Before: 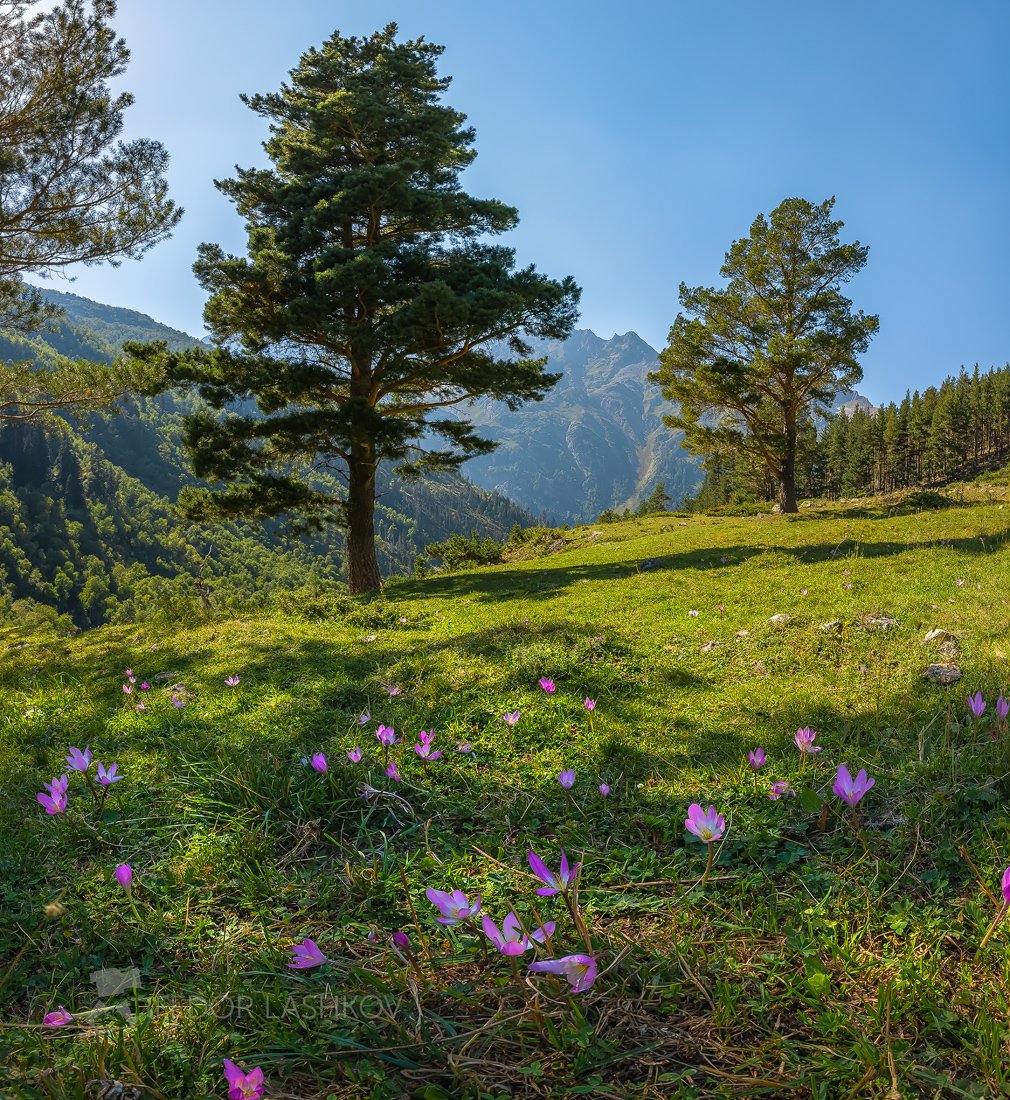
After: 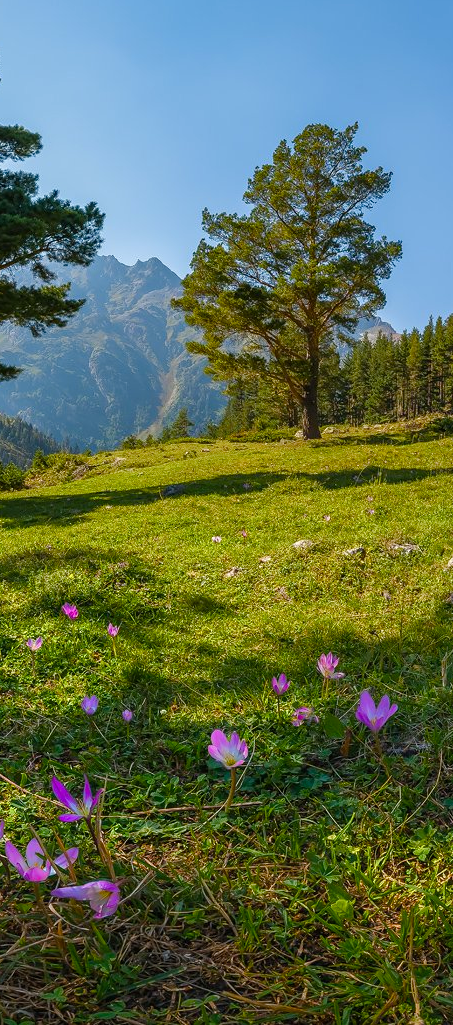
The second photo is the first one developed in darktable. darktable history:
crop: left 47.25%, top 6.771%, right 7.89%
color balance rgb: perceptual saturation grading › global saturation 0.114%, perceptual saturation grading › highlights -8.532%, perceptual saturation grading › mid-tones 18.039%, perceptual saturation grading › shadows 28.95%
